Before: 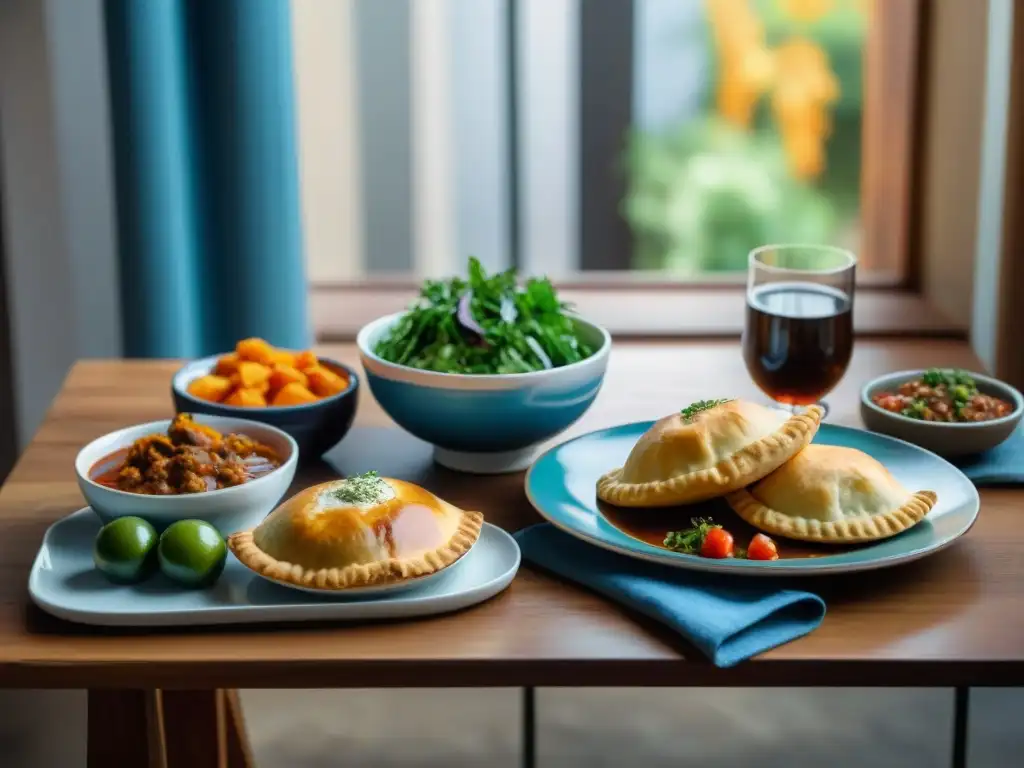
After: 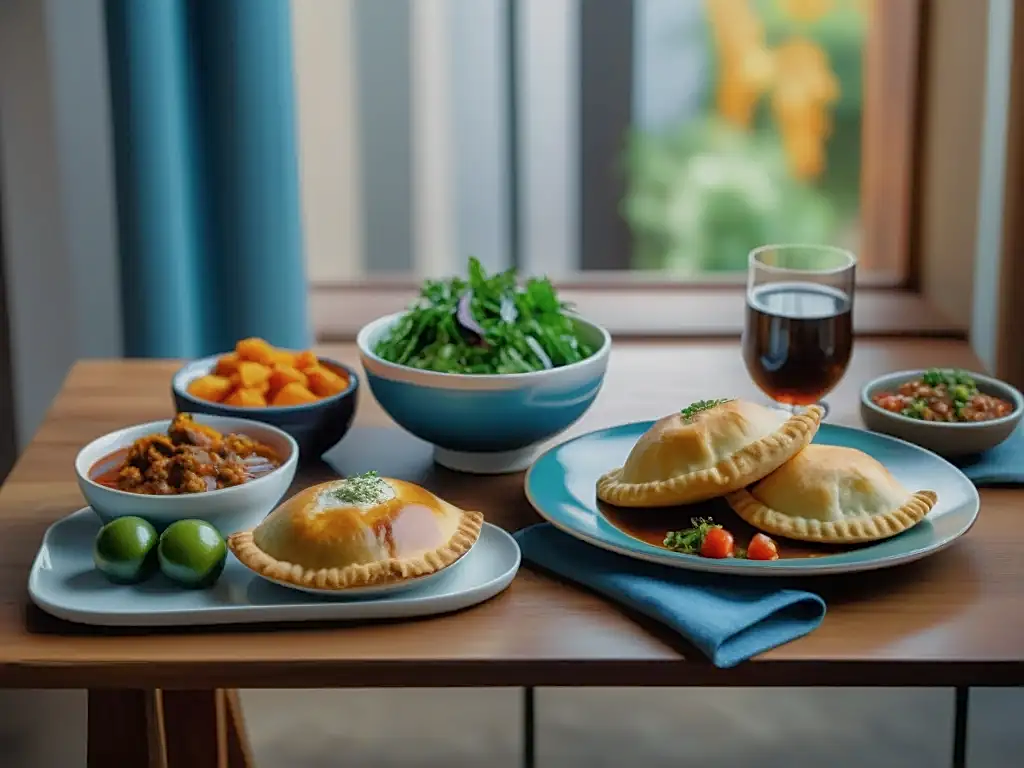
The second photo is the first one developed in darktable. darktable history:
contrast brightness saturation: saturation -0.061
sharpen: on, module defaults
tone equalizer: -8 EV 0.275 EV, -7 EV 0.436 EV, -6 EV 0.414 EV, -5 EV 0.242 EV, -3 EV -0.263 EV, -2 EV -0.411 EV, -1 EV -0.392 EV, +0 EV -0.224 EV, edges refinement/feathering 500, mask exposure compensation -1.57 EV, preserve details no
